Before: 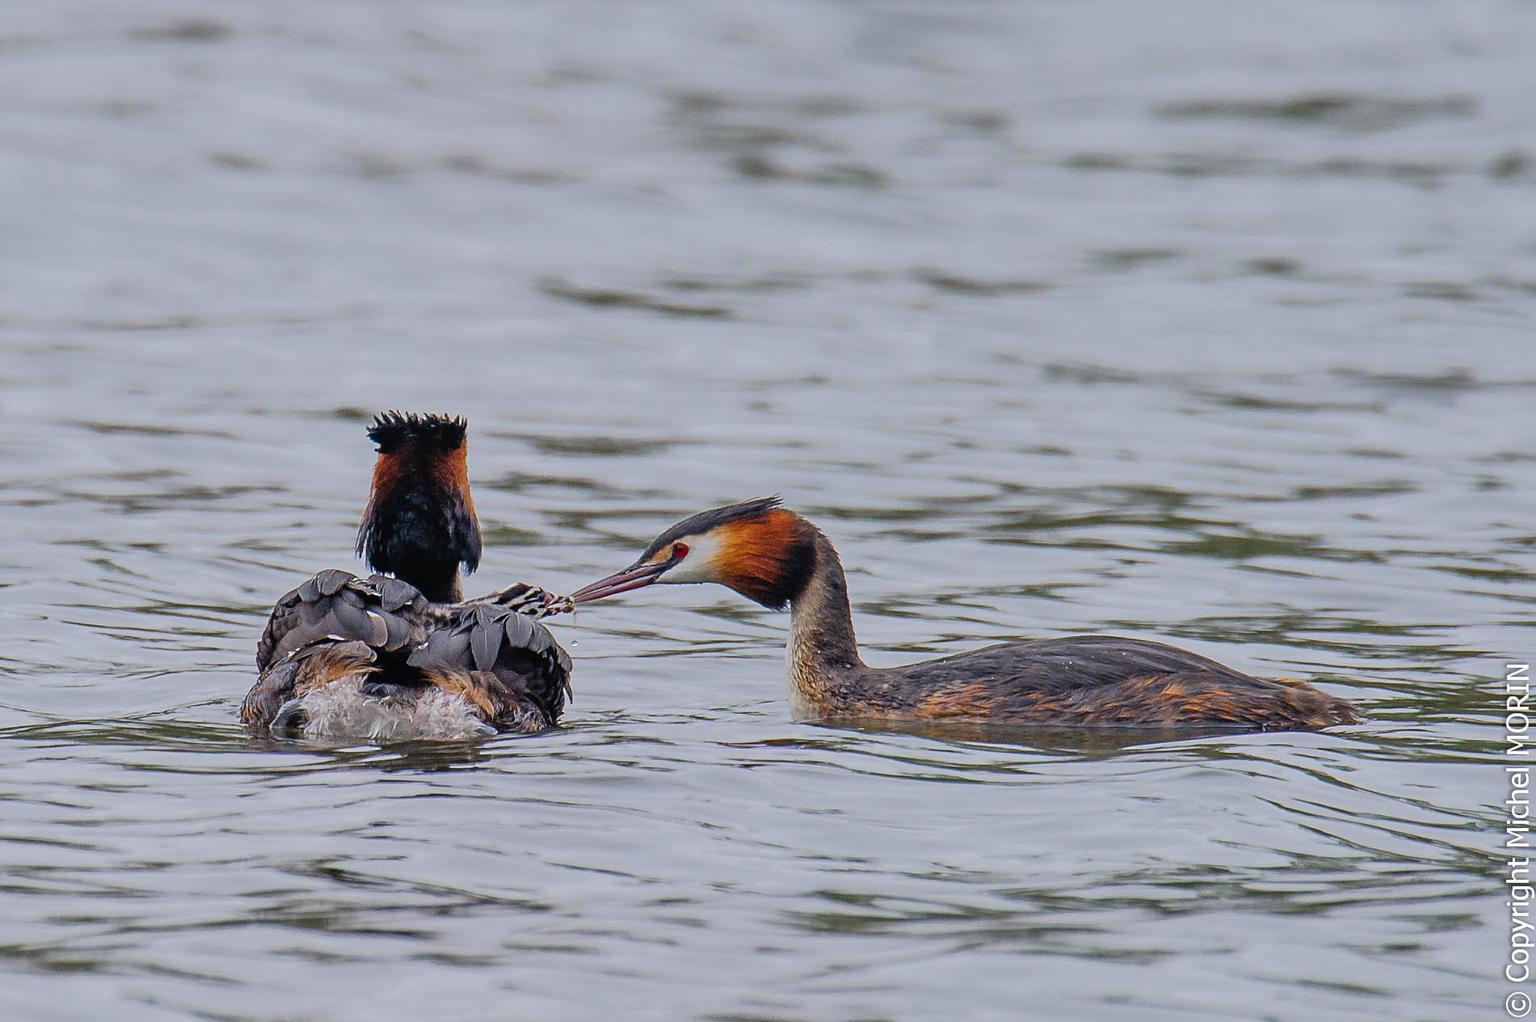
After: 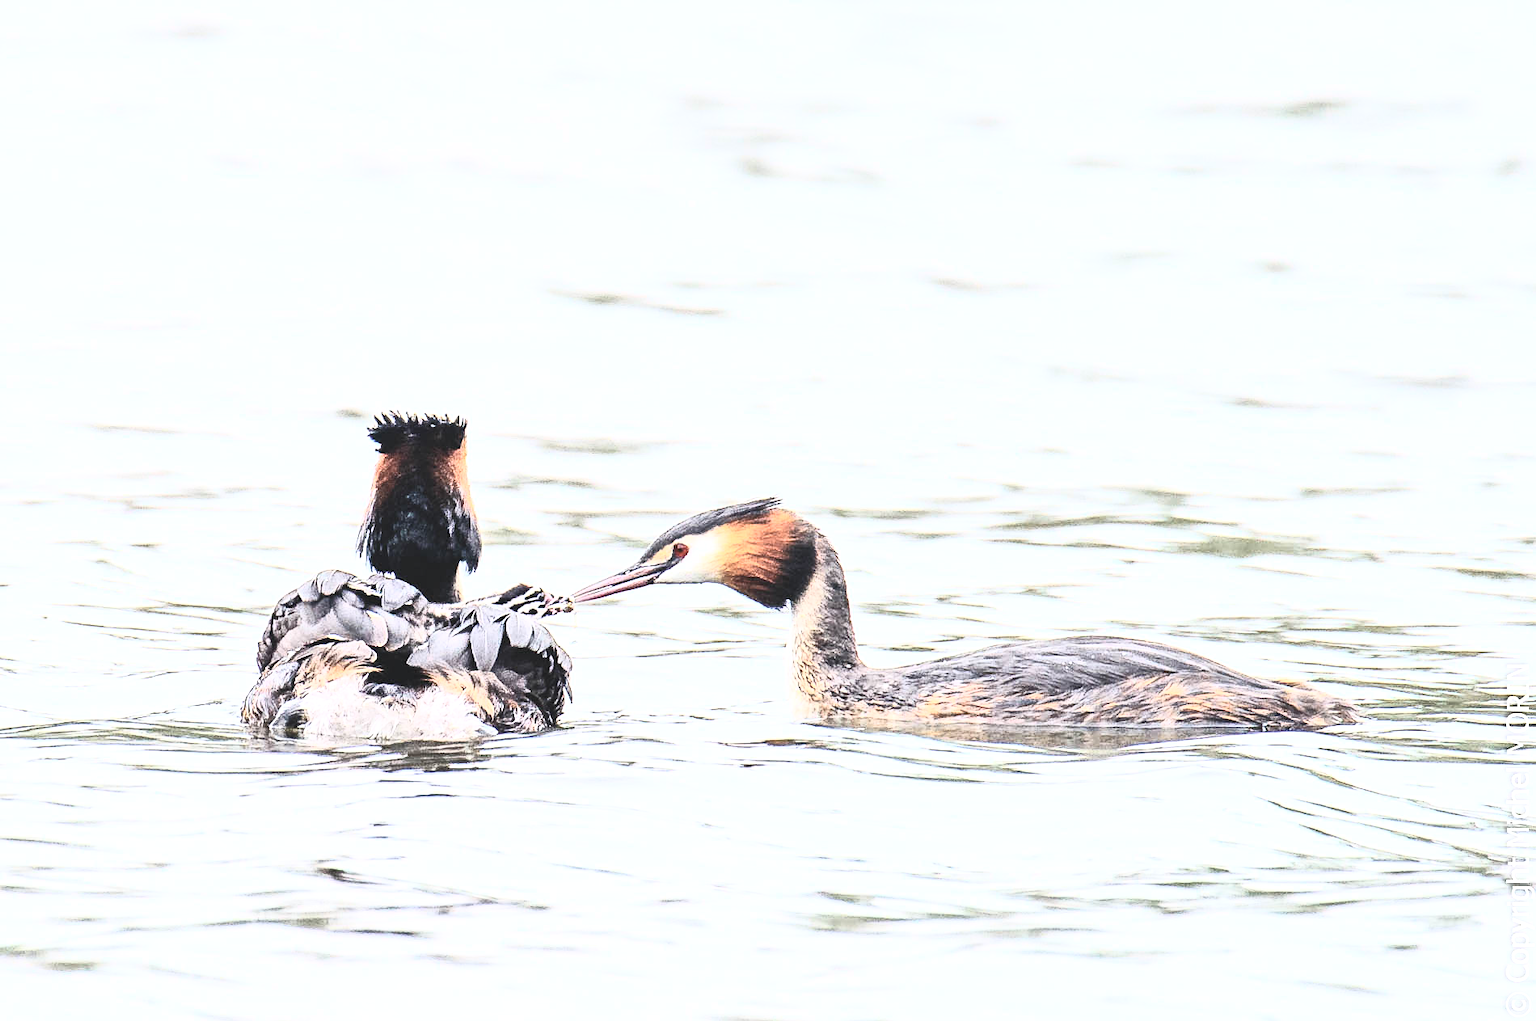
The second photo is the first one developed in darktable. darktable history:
contrast brightness saturation: contrast 0.581, brightness 0.566, saturation -0.331
exposure: black level correction -0.002, exposure 1.331 EV, compensate highlight preservation false
